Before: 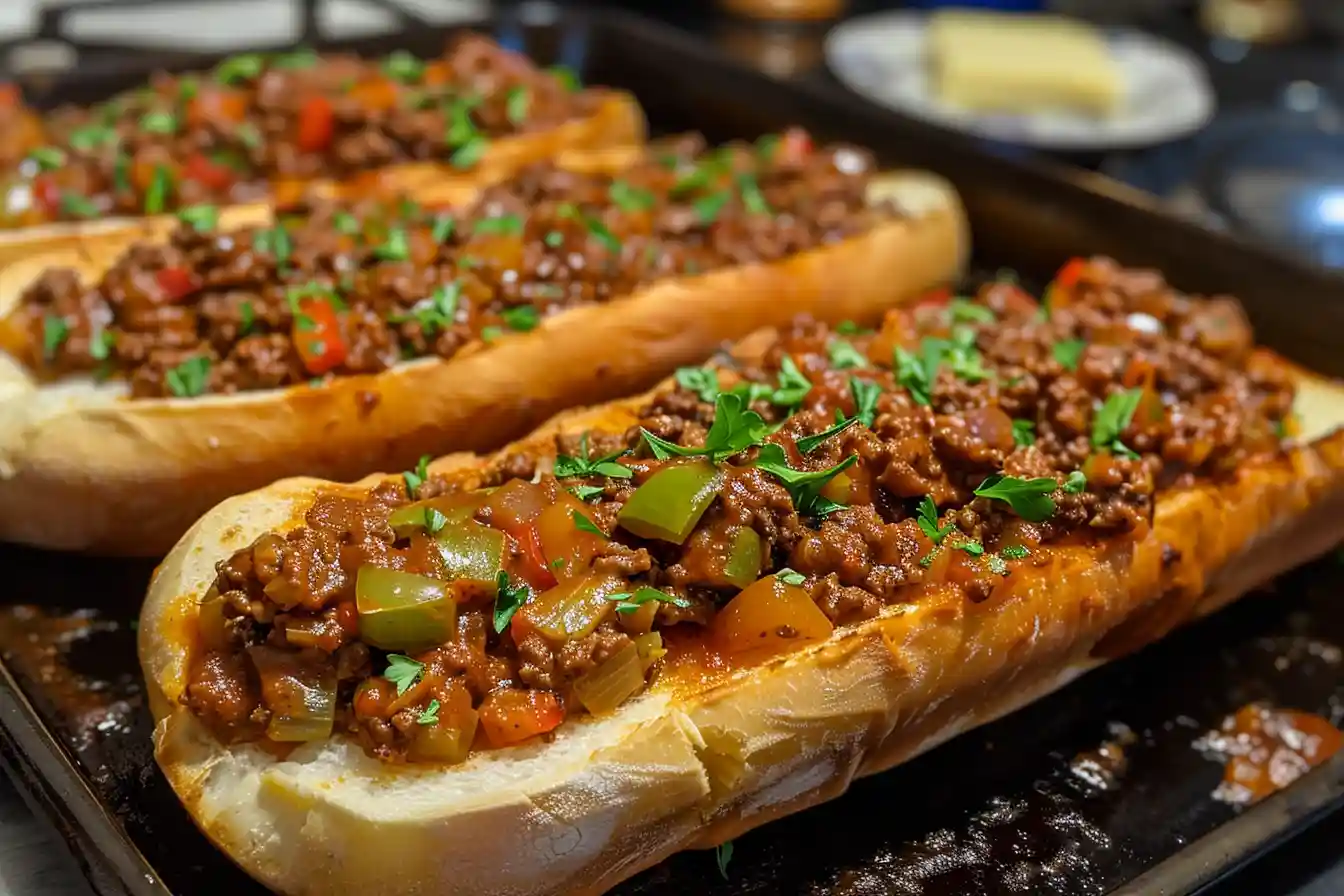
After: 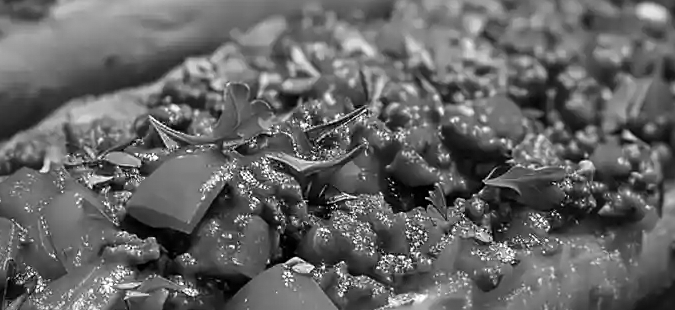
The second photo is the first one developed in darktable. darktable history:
grain: coarseness 0.81 ISO, strength 1.34%, mid-tones bias 0%
white balance: red 0.988, blue 1.017
color correction: saturation 0.3
crop: left 36.607%, top 34.735%, right 13.146%, bottom 30.611%
color calibration: output gray [0.18, 0.41, 0.41, 0], gray › normalize channels true, illuminant same as pipeline (D50), adaptation XYZ, x 0.346, y 0.359, gamut compression 0
sharpen: amount 0.2
vignetting: fall-off start 79.43%, saturation -0.649, width/height ratio 1.327, unbound false
exposure: black level correction 0.001, exposure 0.5 EV, compensate exposure bias true, compensate highlight preservation false
